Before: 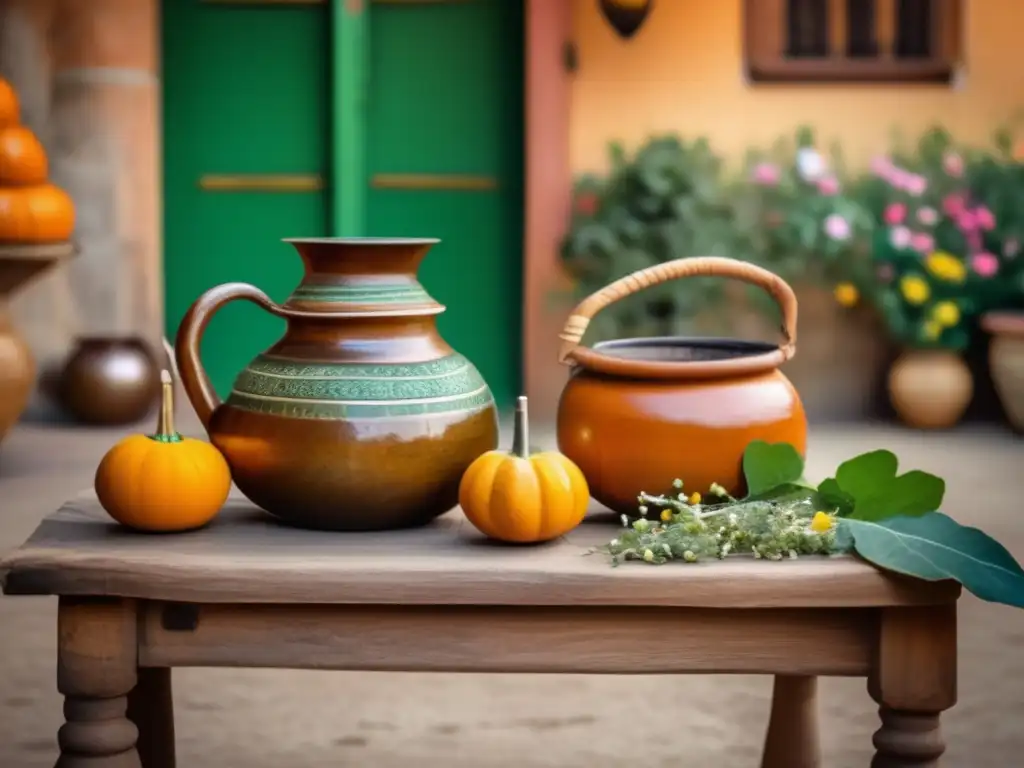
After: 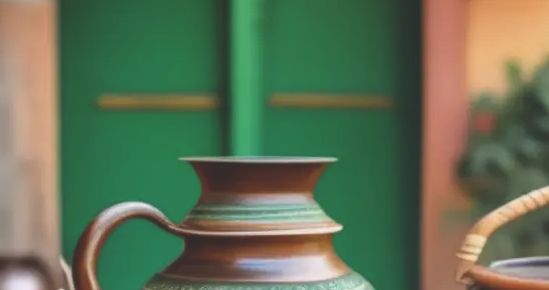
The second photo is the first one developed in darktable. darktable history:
crop: left 10.121%, top 10.631%, right 36.218%, bottom 51.526%
exposure: black level correction -0.025, exposure -0.117 EV, compensate highlight preservation false
